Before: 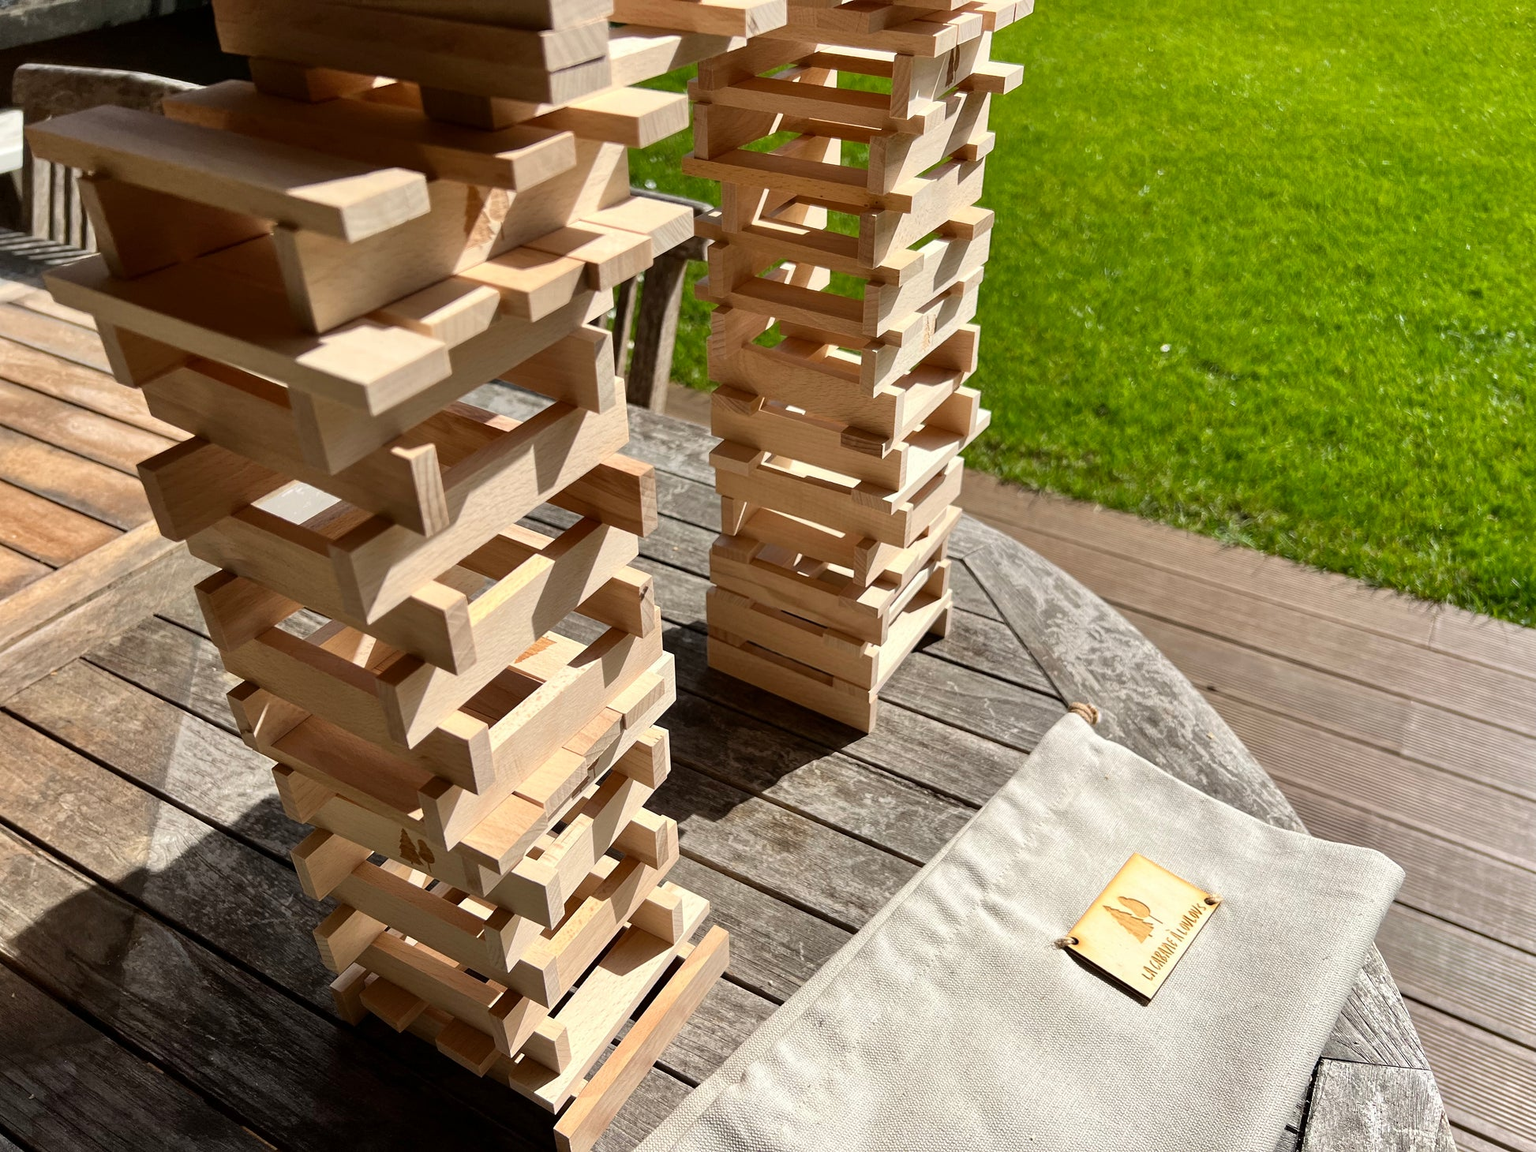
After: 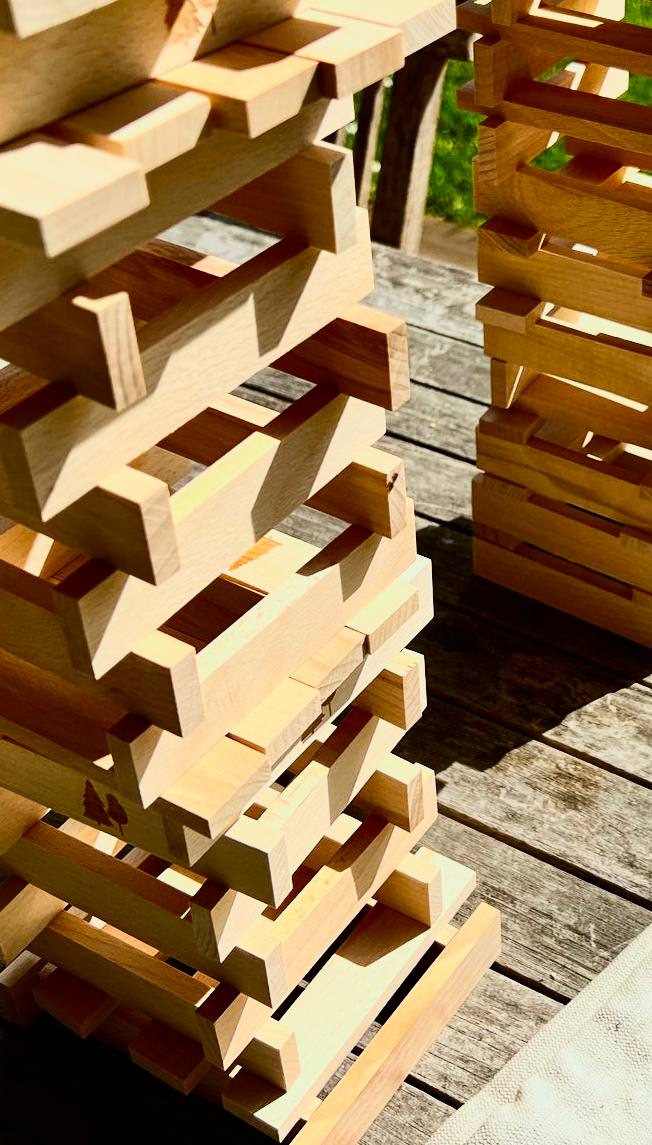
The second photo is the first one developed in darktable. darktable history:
contrast brightness saturation: contrast 0.4, brightness 0.05, saturation 0.25
color balance: lift [1.004, 1.002, 1.002, 0.998], gamma [1, 1.007, 1.002, 0.993], gain [1, 0.977, 1.013, 1.023], contrast -3.64%
filmic rgb: black relative exposure -7.75 EV, white relative exposure 4.4 EV, threshold 3 EV, hardness 3.76, latitude 38.11%, contrast 0.966, highlights saturation mix 10%, shadows ↔ highlights balance 4.59%, color science v4 (2020), enable highlight reconstruction true
crop and rotate: left 21.77%, top 18.528%, right 44.676%, bottom 2.997%
